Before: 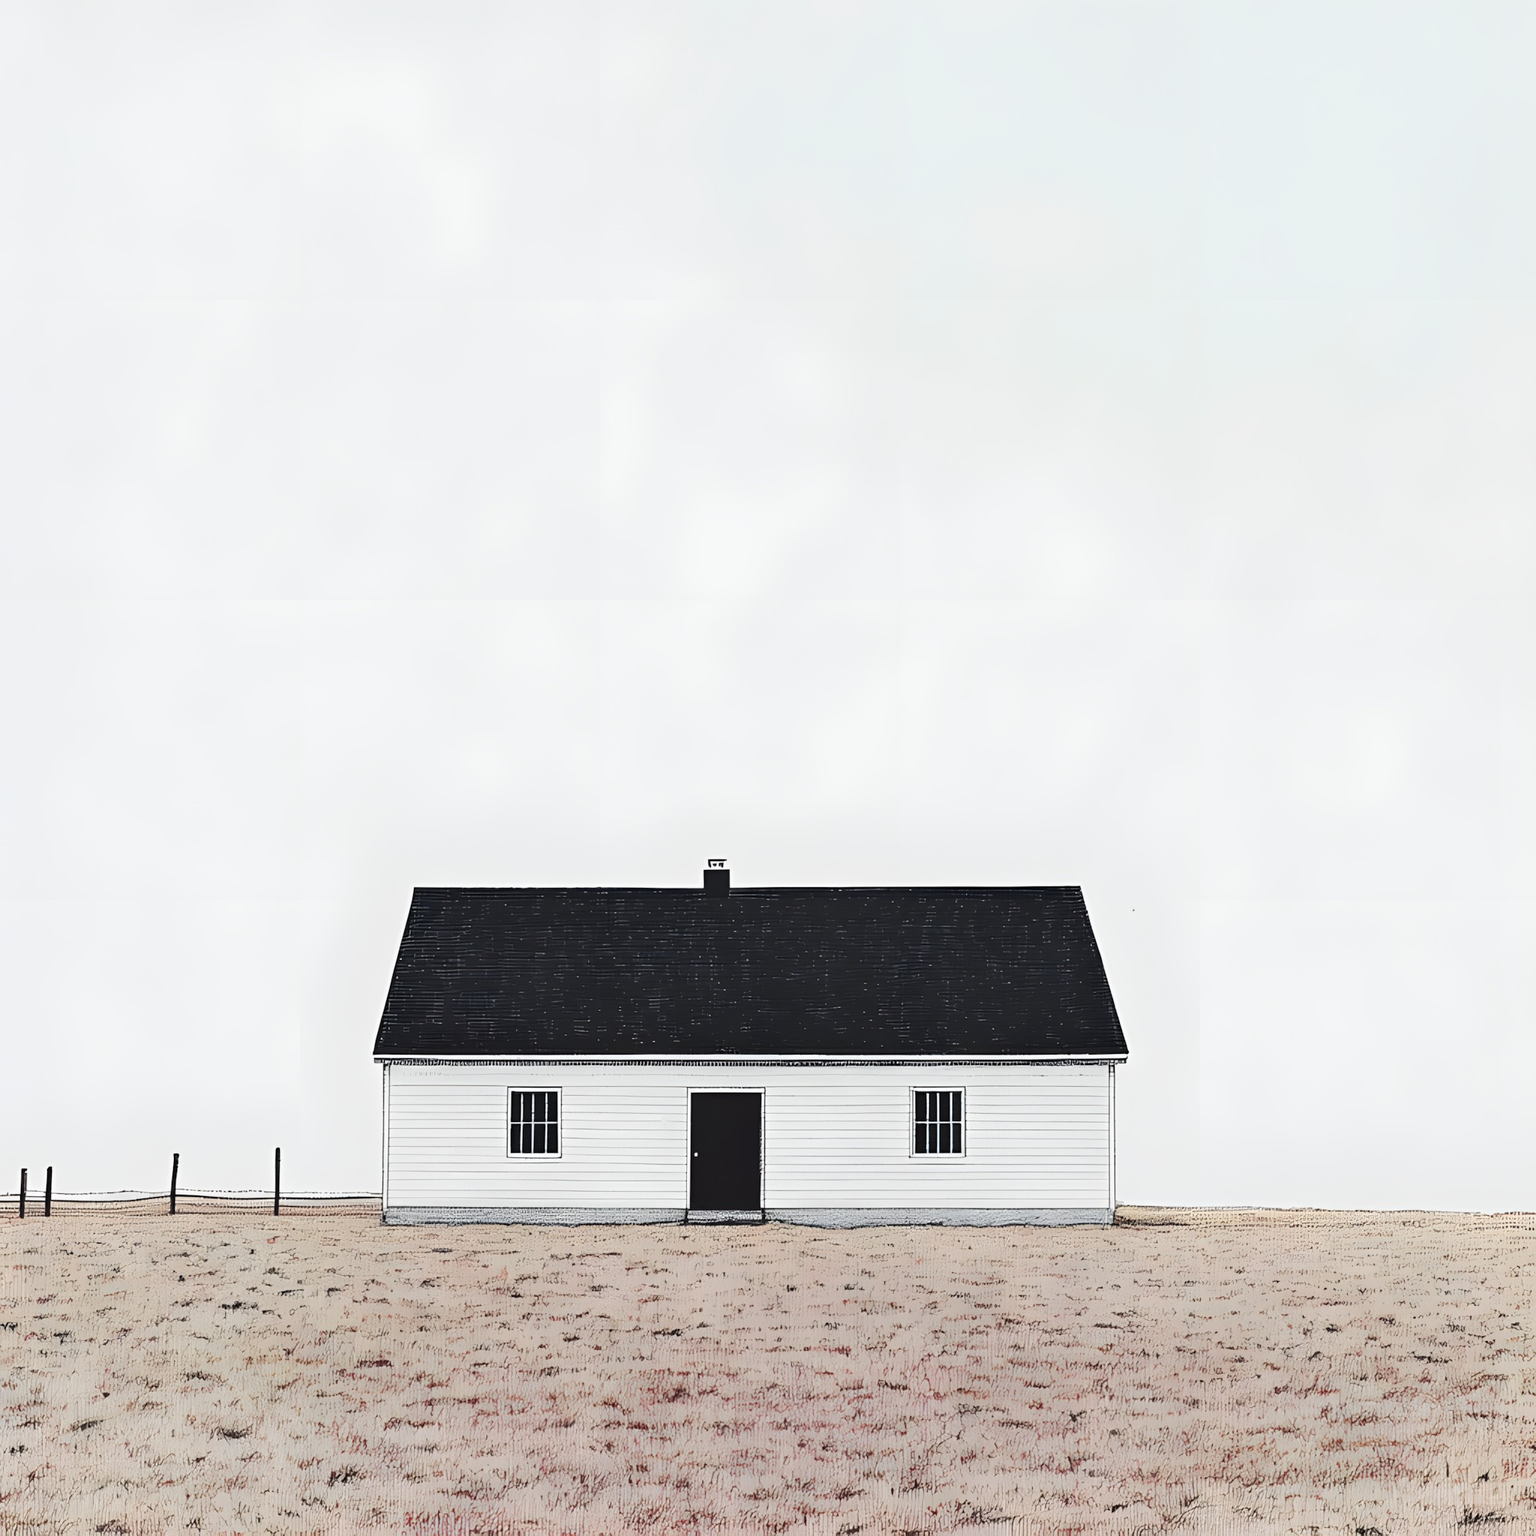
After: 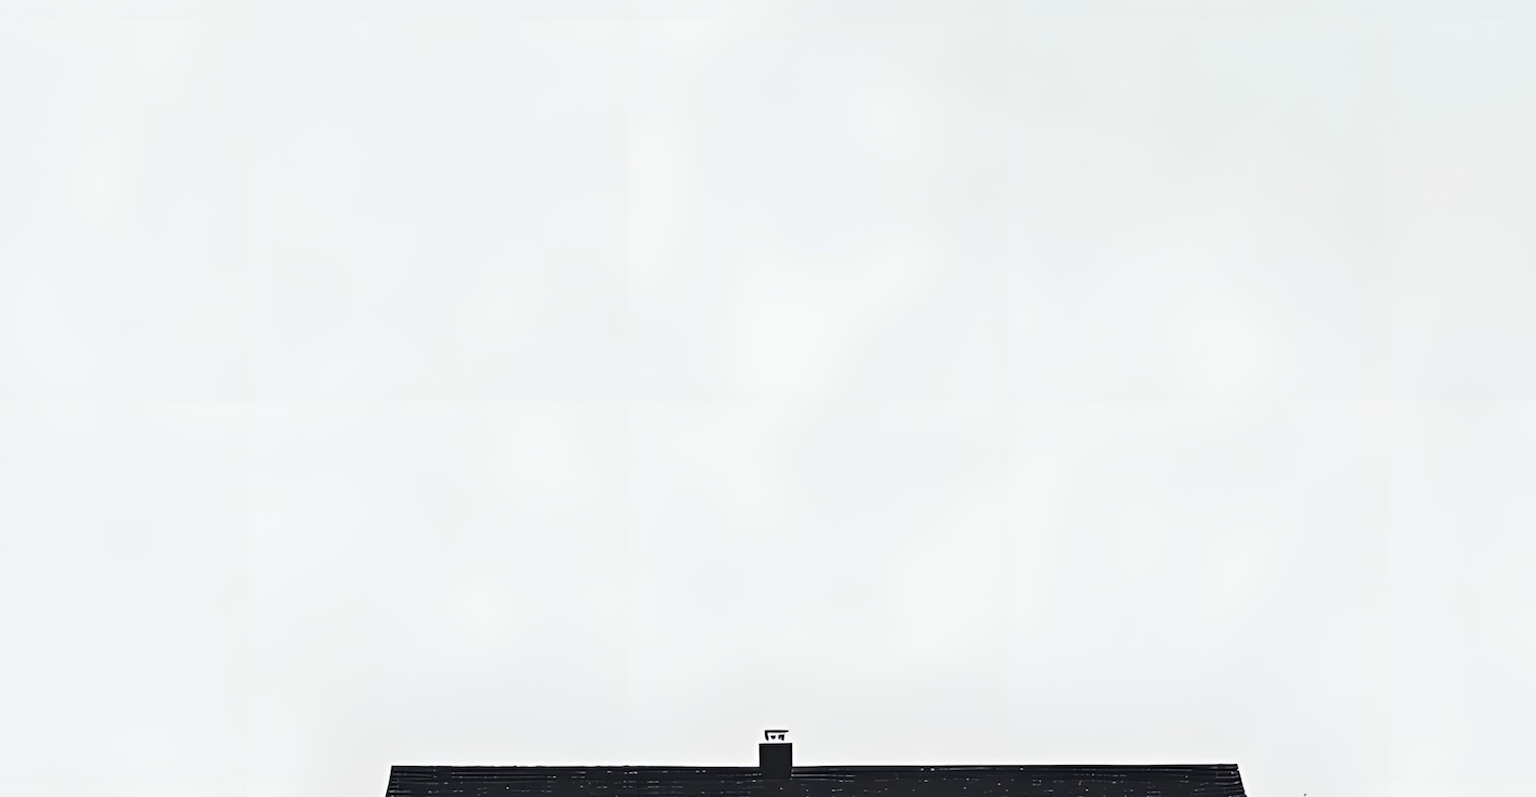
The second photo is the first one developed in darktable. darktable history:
crop: left 6.921%, top 18.523%, right 14.313%, bottom 40.539%
